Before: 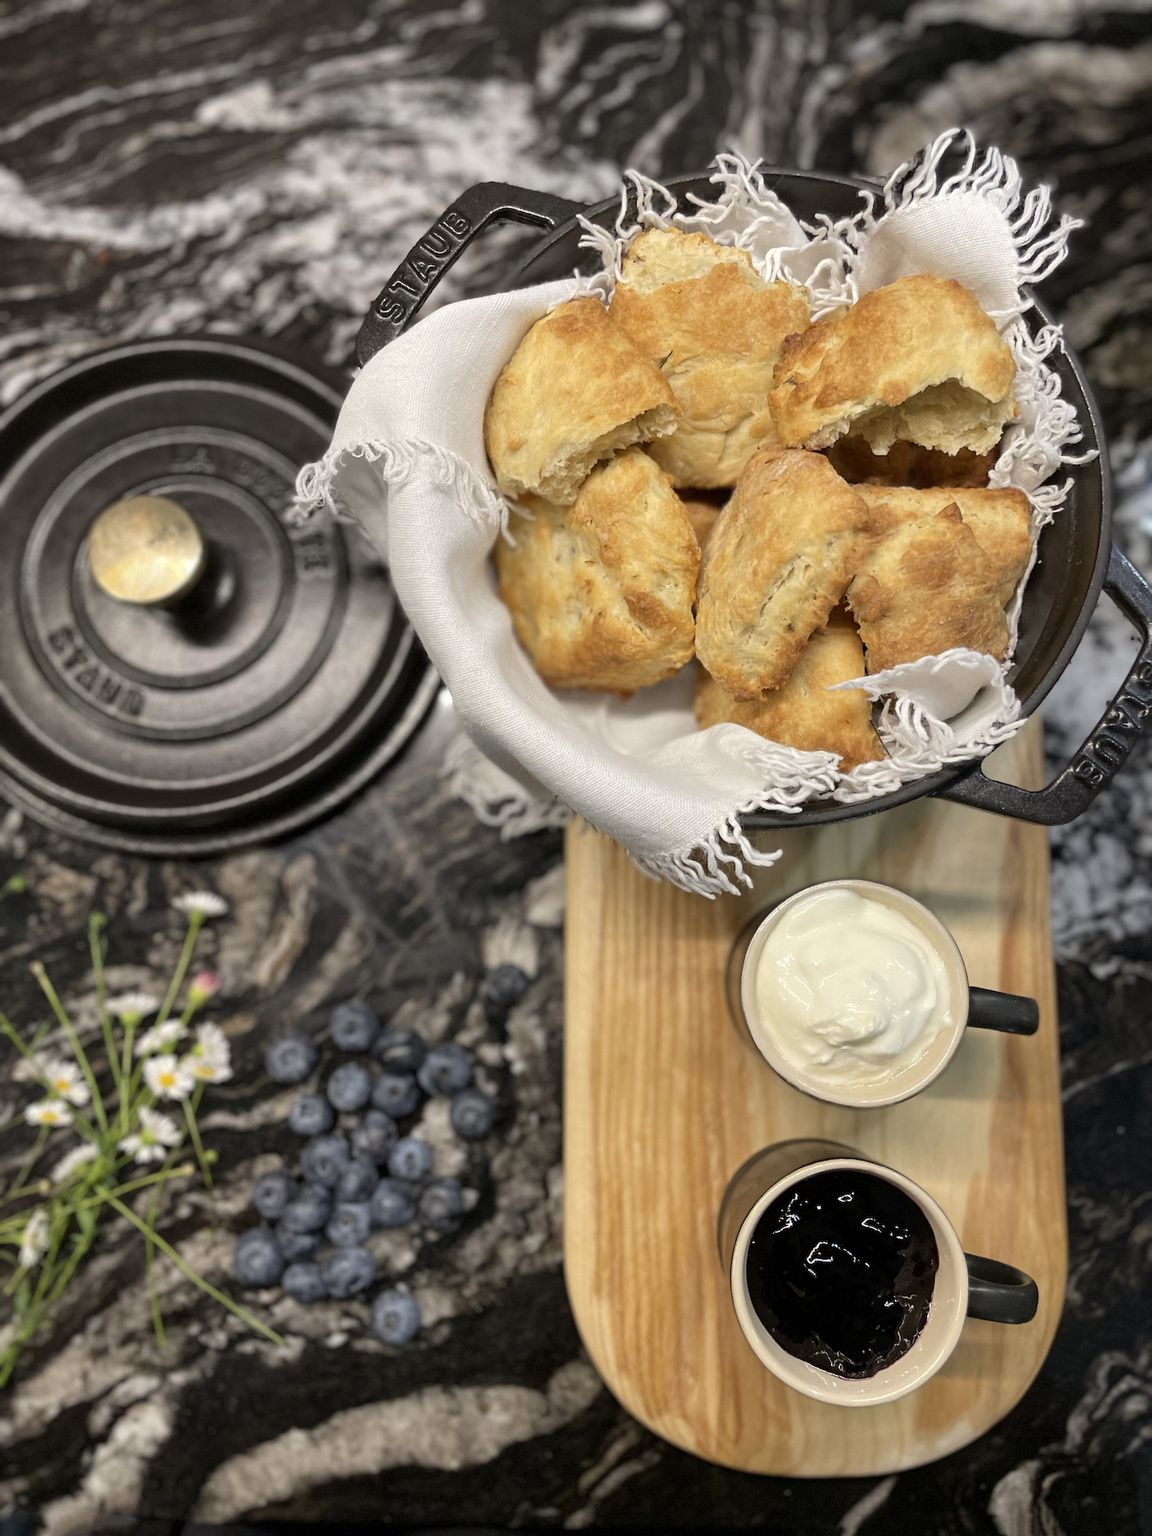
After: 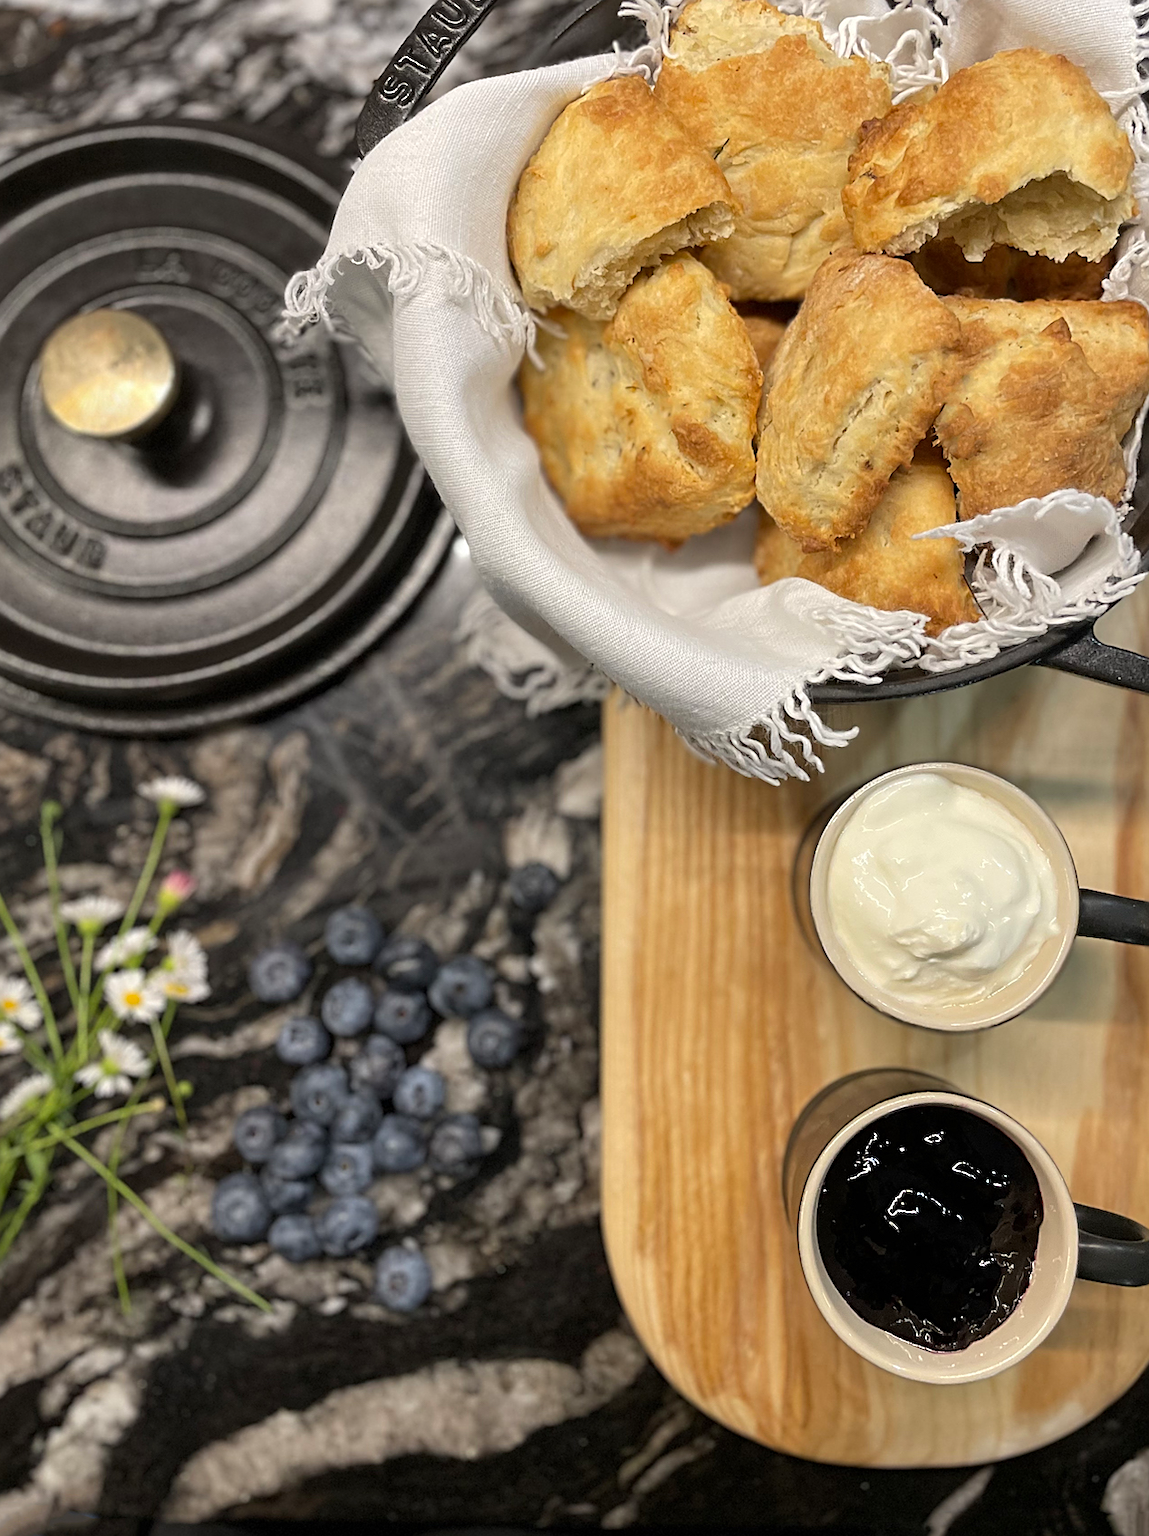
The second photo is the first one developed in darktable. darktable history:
crop and rotate: left 4.734%, top 15.237%, right 10.644%
sharpen: on, module defaults
